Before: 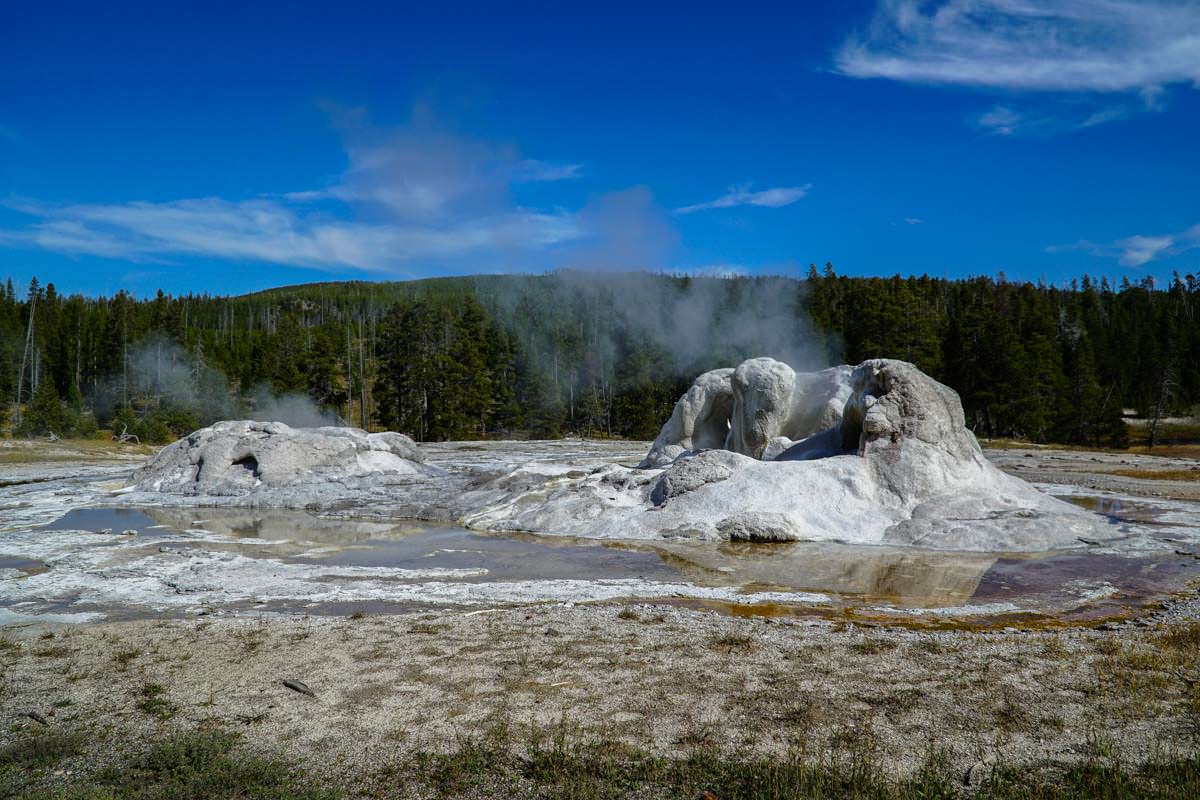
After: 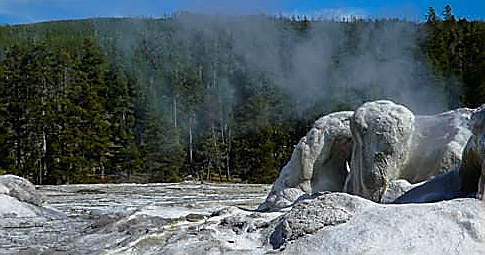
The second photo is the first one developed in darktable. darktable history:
sharpen: radius 1.4, amount 1.25, threshold 0.7
crop: left 31.751%, top 32.172%, right 27.8%, bottom 35.83%
